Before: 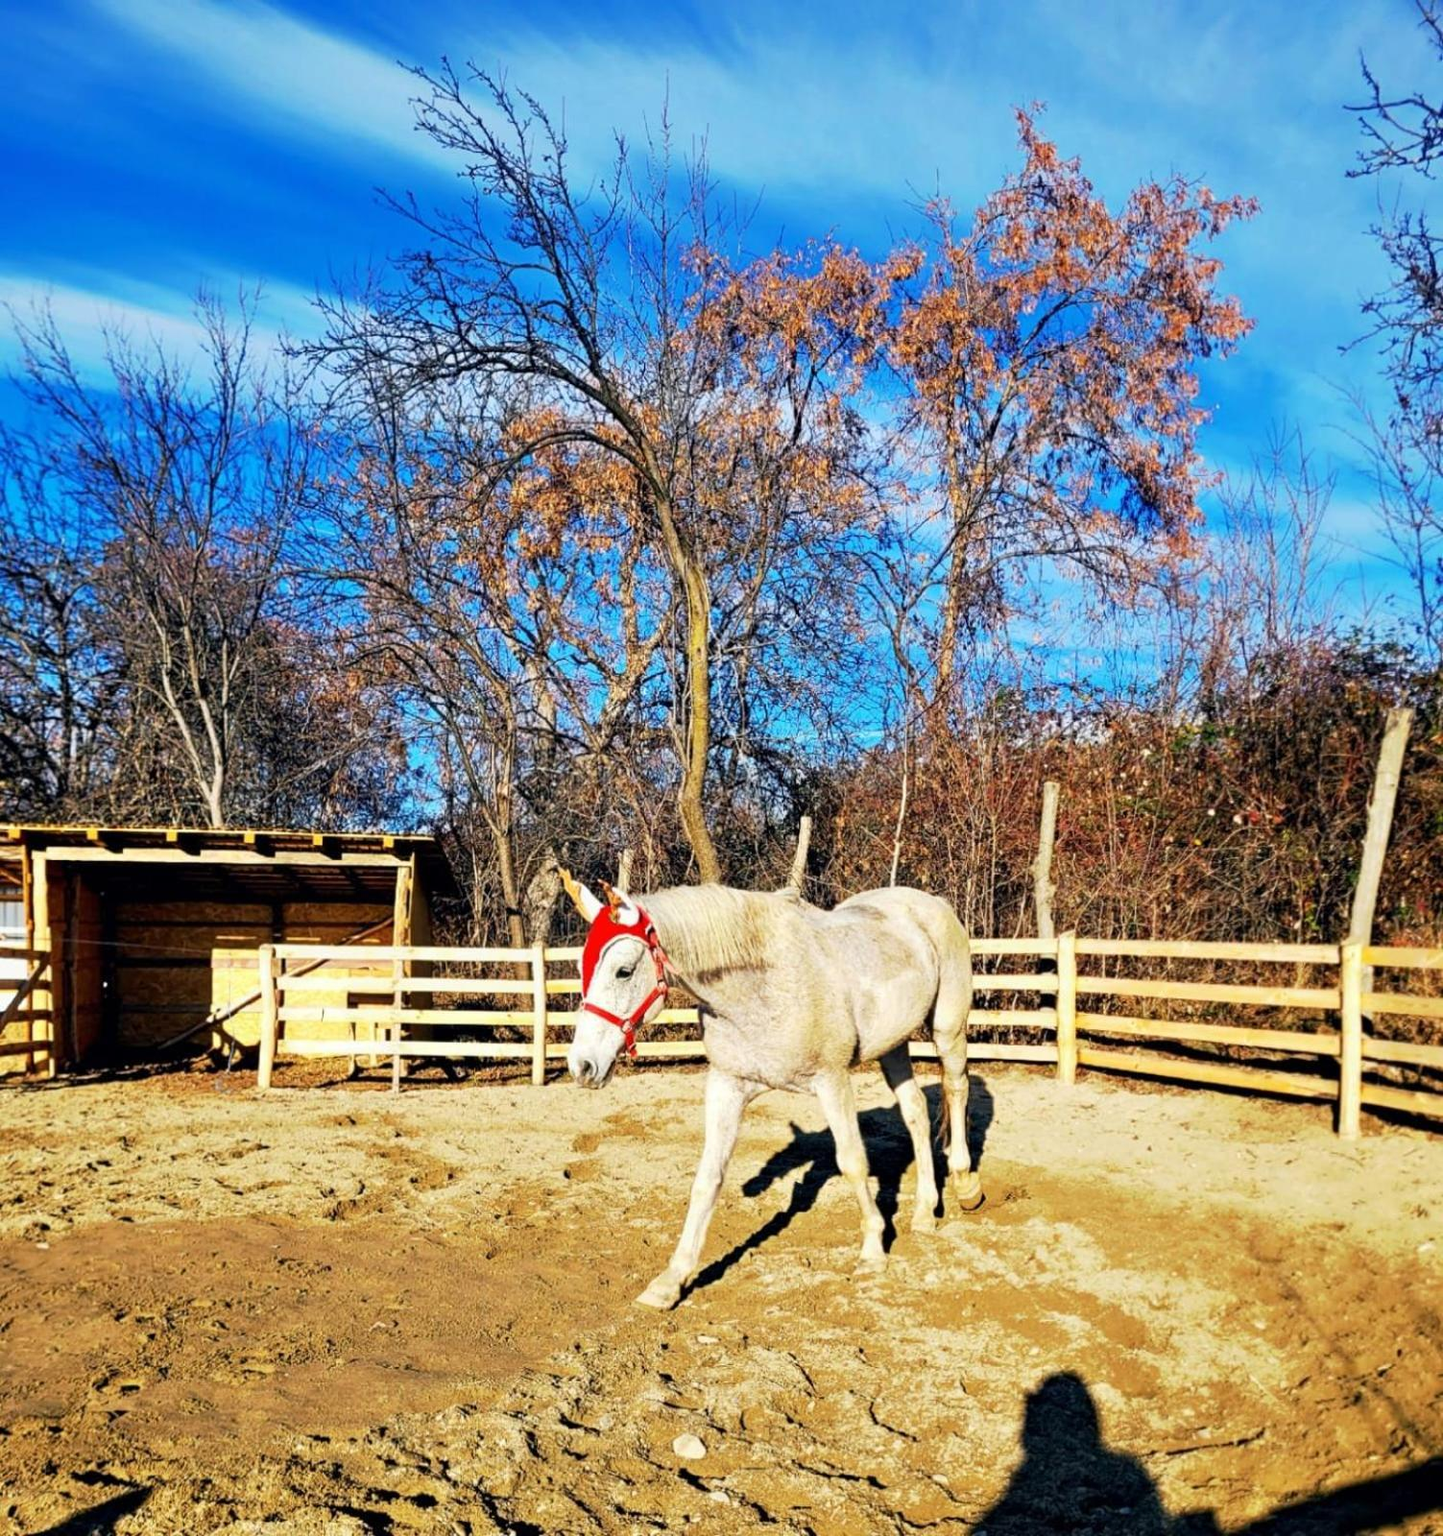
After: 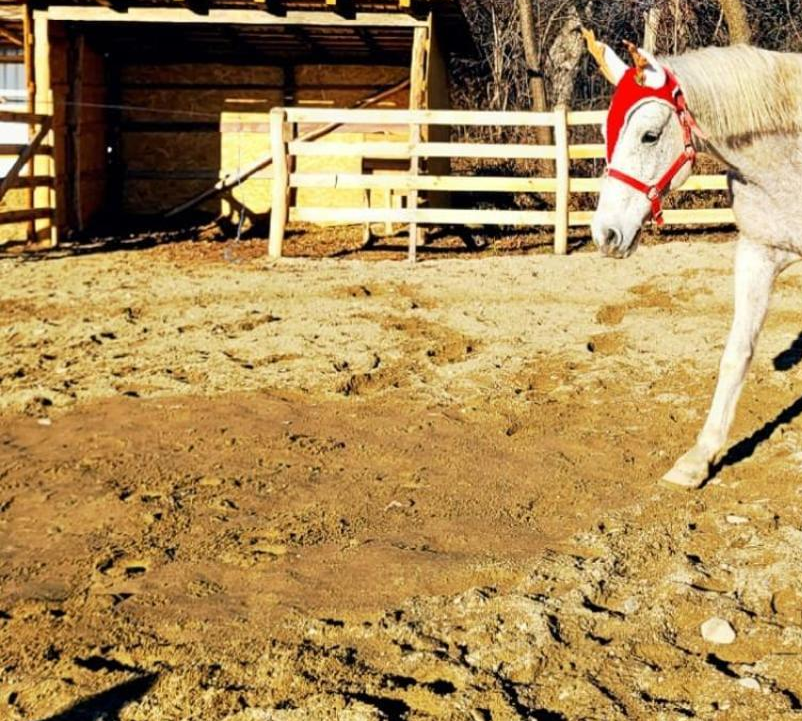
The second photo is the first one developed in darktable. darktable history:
crop and rotate: top 54.778%, right 46.61%, bottom 0.159%
